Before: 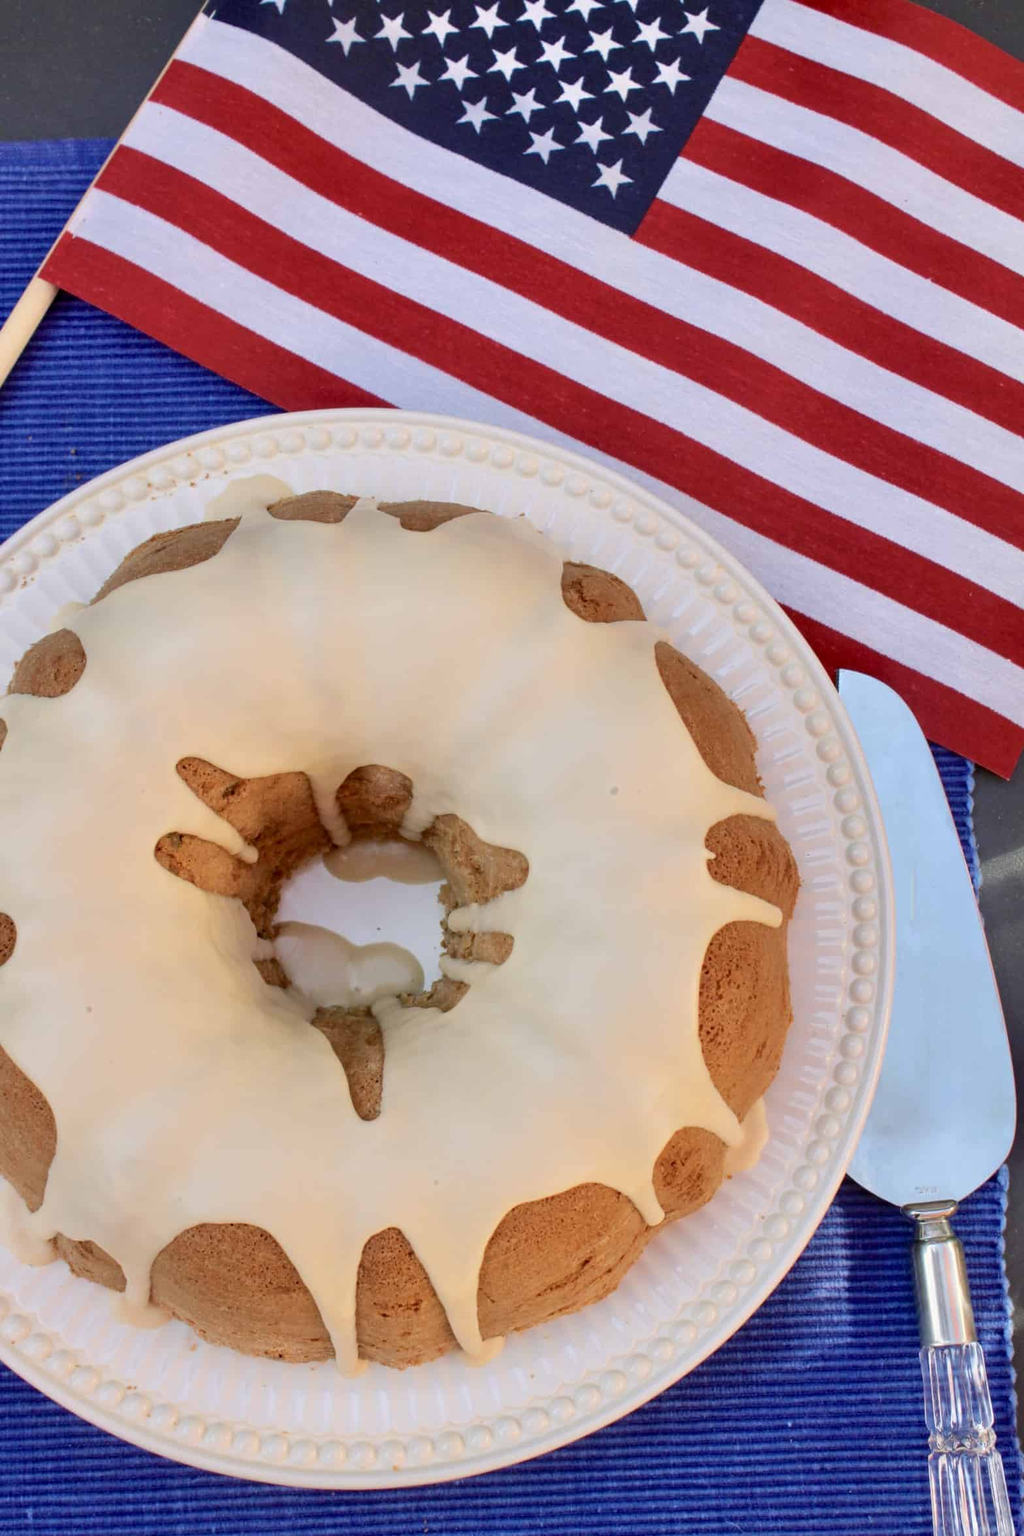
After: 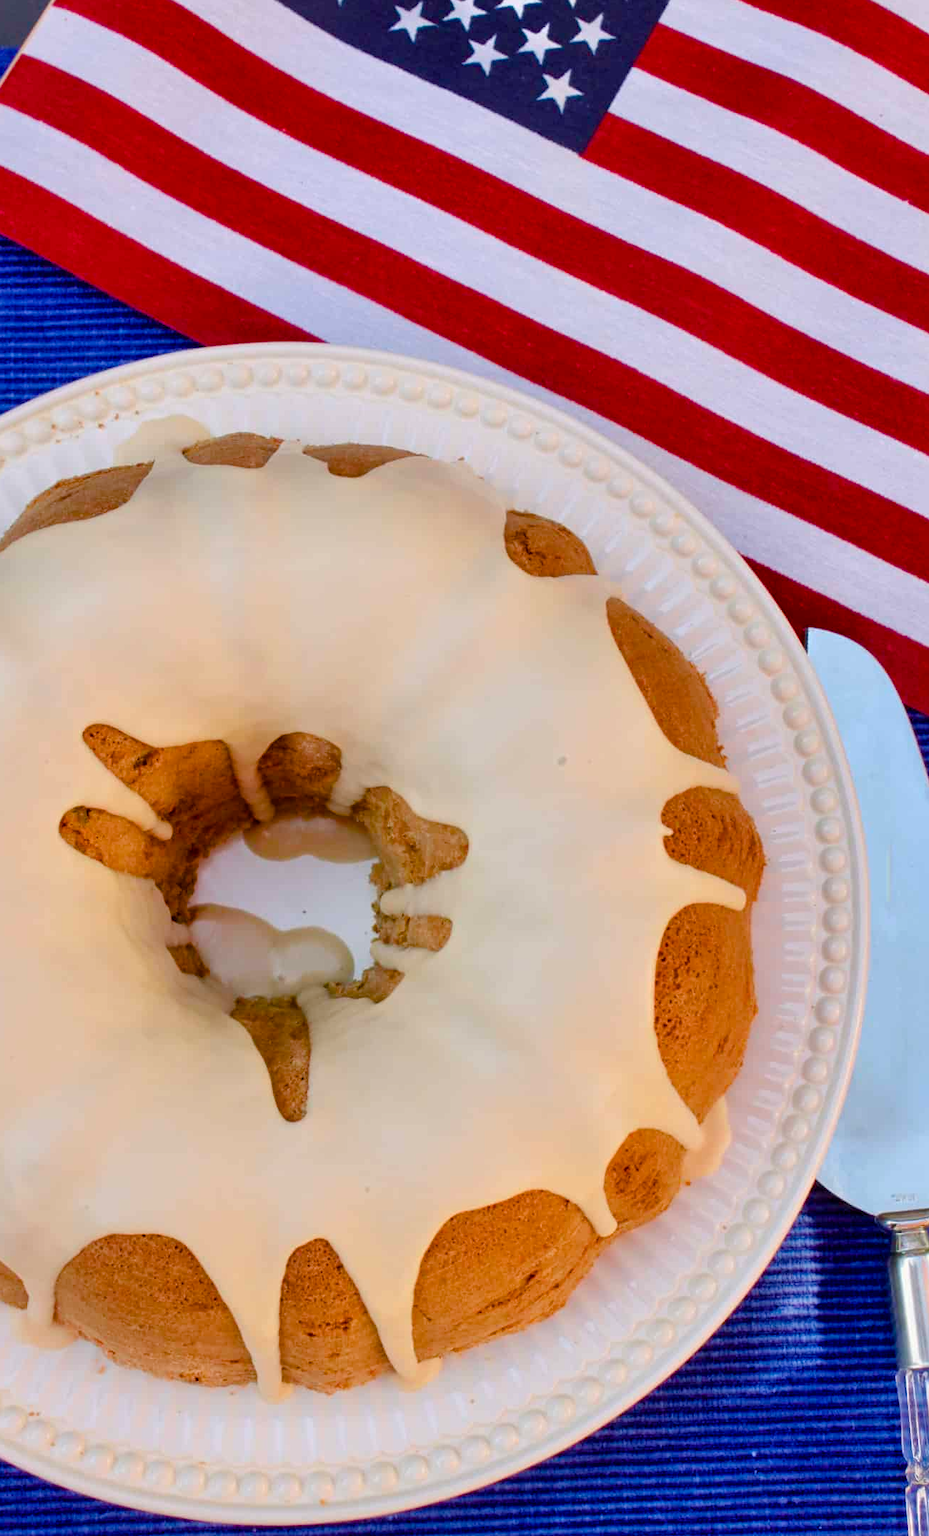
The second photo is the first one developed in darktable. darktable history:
color balance rgb: shadows lift › hue 85.8°, perceptual saturation grading › global saturation 20%, perceptual saturation grading › highlights -25.165%, perceptual saturation grading › shadows 49.453%
crop: left 9.822%, top 6.233%, right 7.175%, bottom 2.354%
